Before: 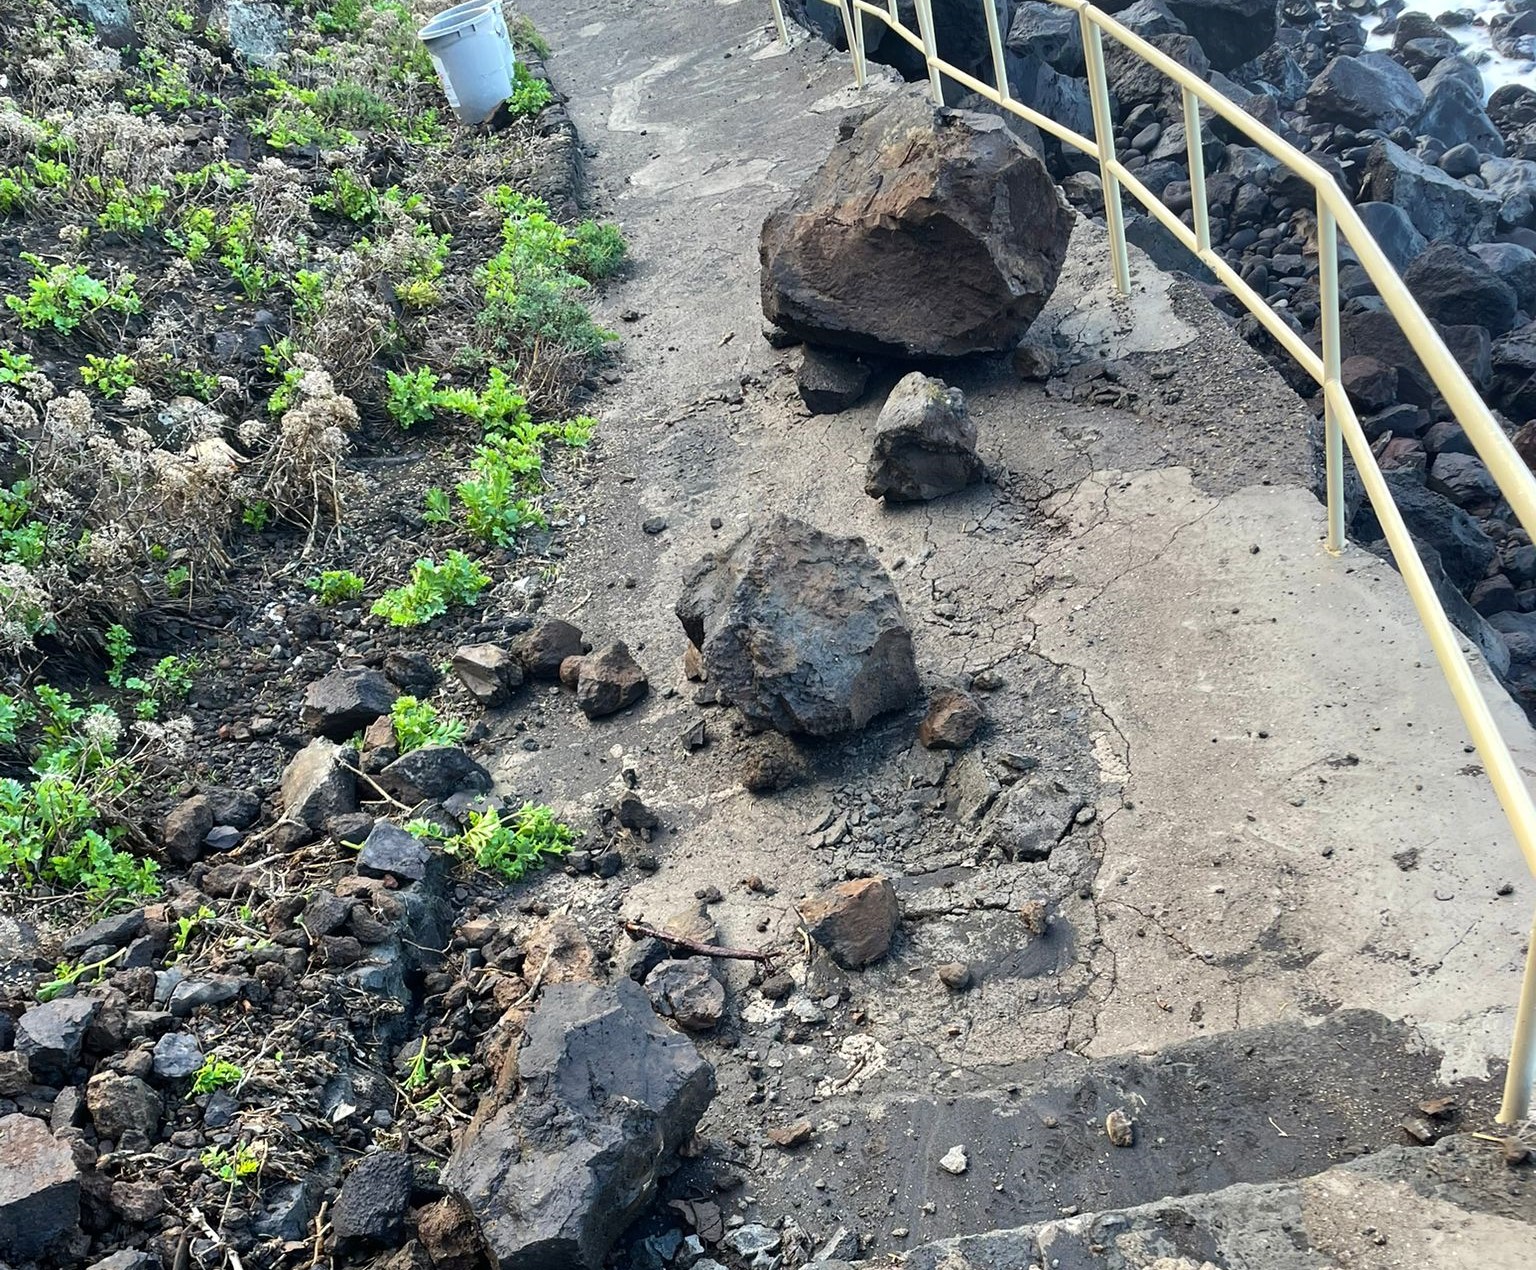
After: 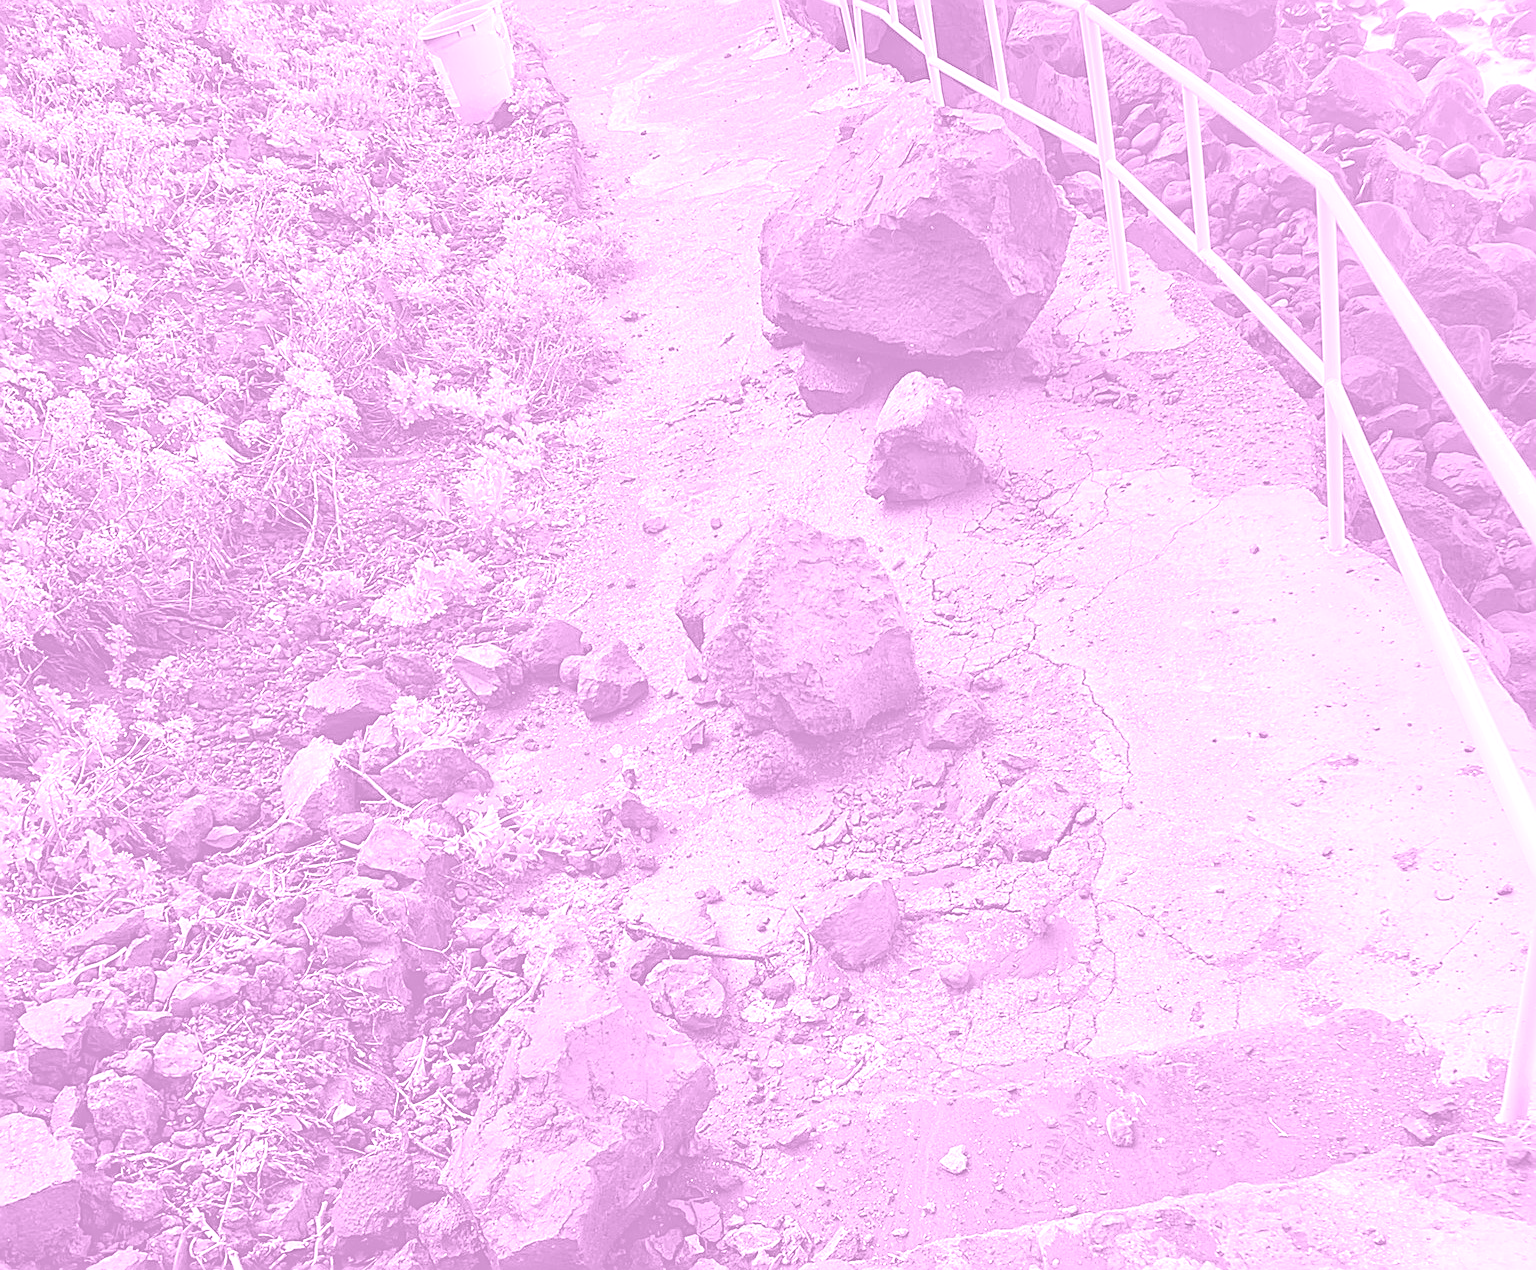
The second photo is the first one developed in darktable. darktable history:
sharpen: amount 0.901
exposure: exposure 1 EV, compensate highlight preservation false
colorize: hue 331.2°, saturation 75%, source mix 30.28%, lightness 70.52%, version 1
